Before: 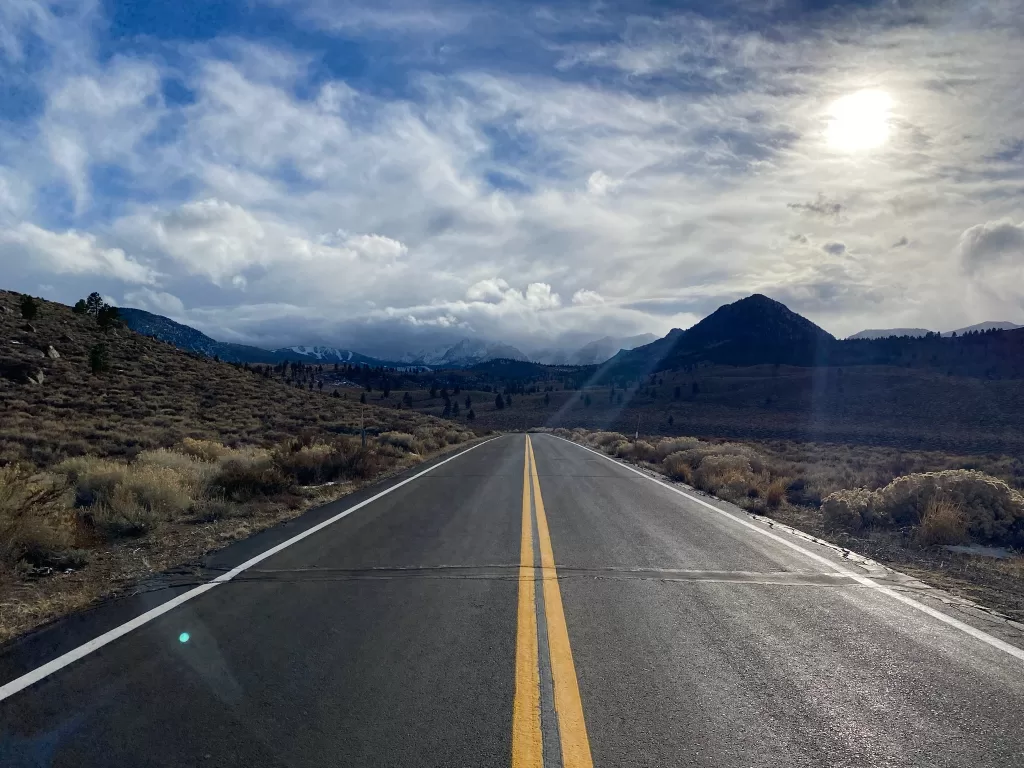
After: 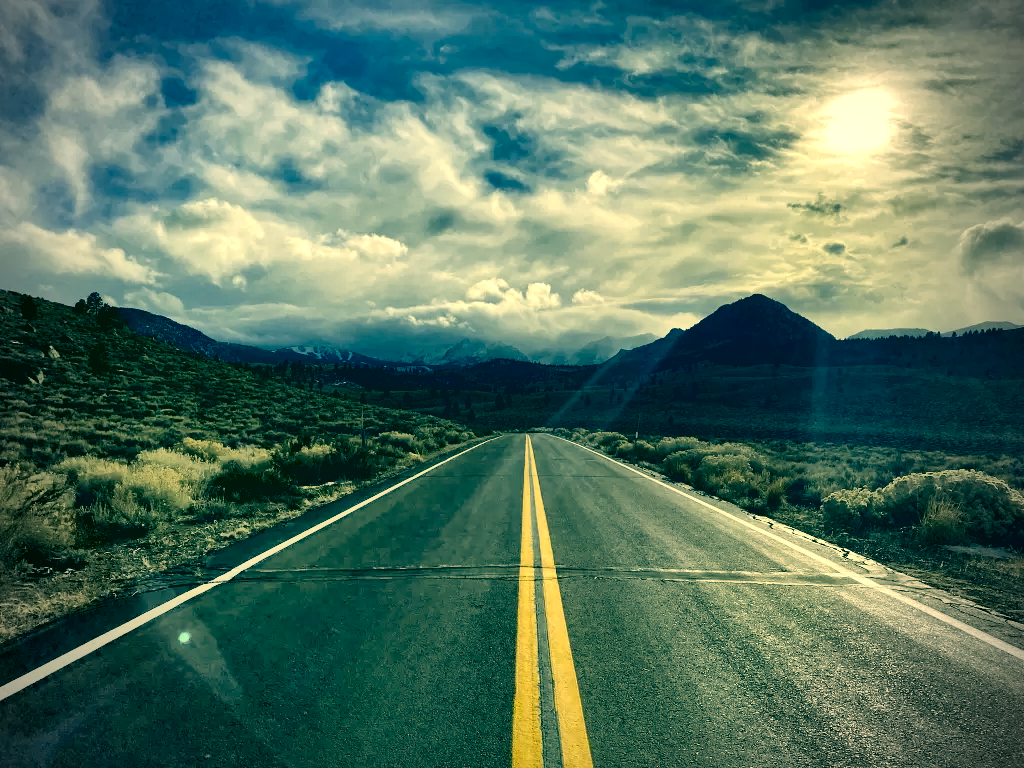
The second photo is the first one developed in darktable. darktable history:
color correction: highlights a* 2, highlights b* 34.15, shadows a* -35.93, shadows b* -5.72
vignetting: fall-off start 71.86%
shadows and highlights: soften with gaussian
local contrast: mode bilateral grid, contrast 44, coarseness 68, detail 215%, midtone range 0.2
